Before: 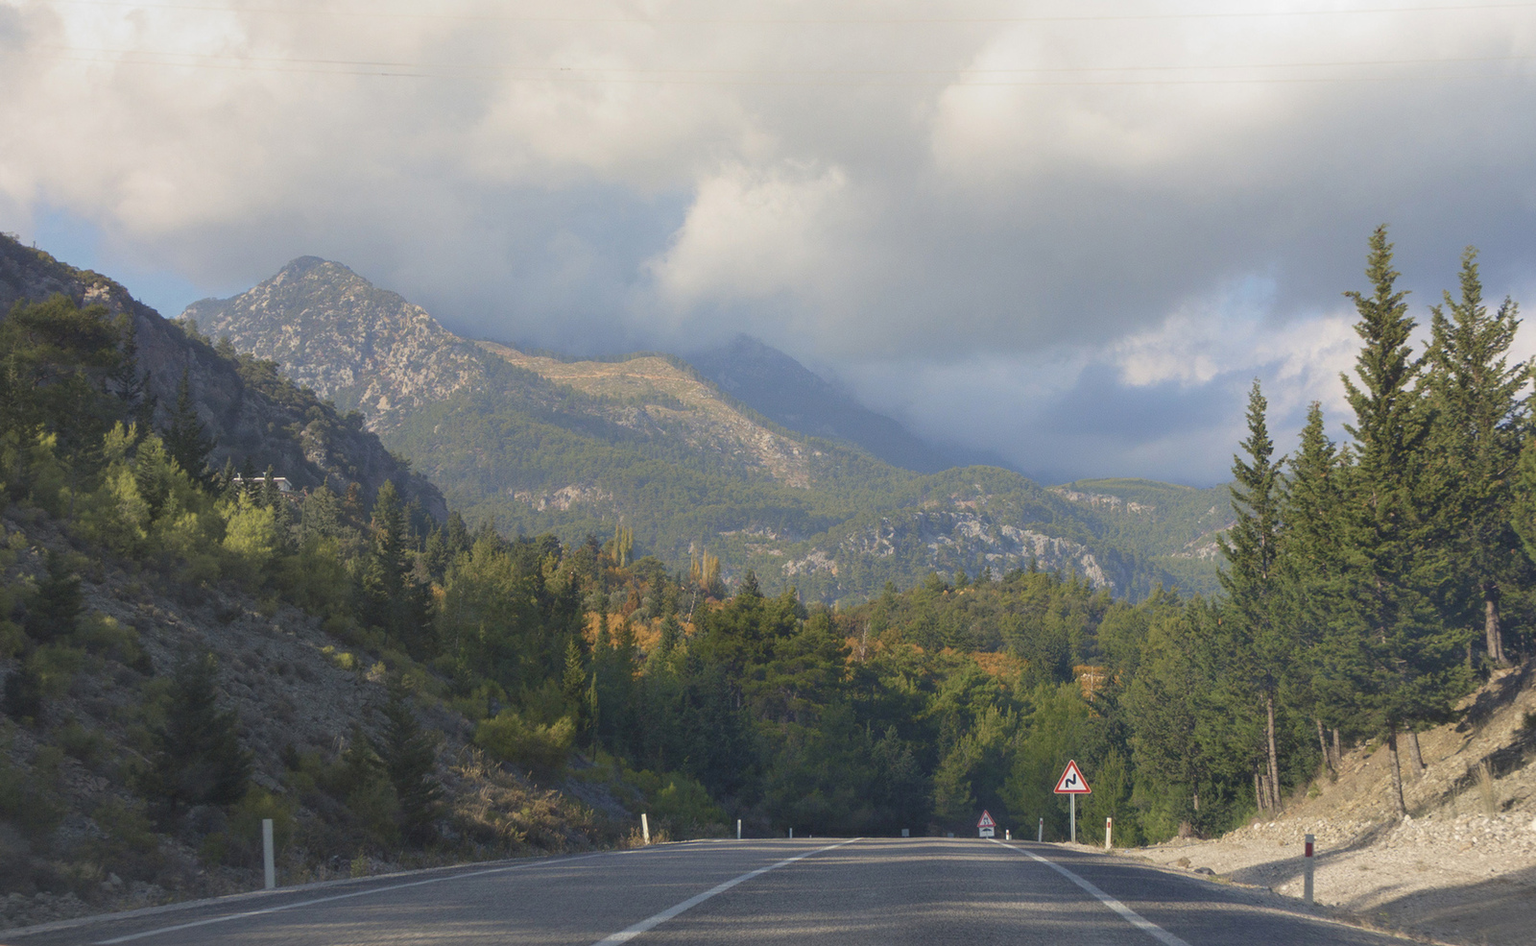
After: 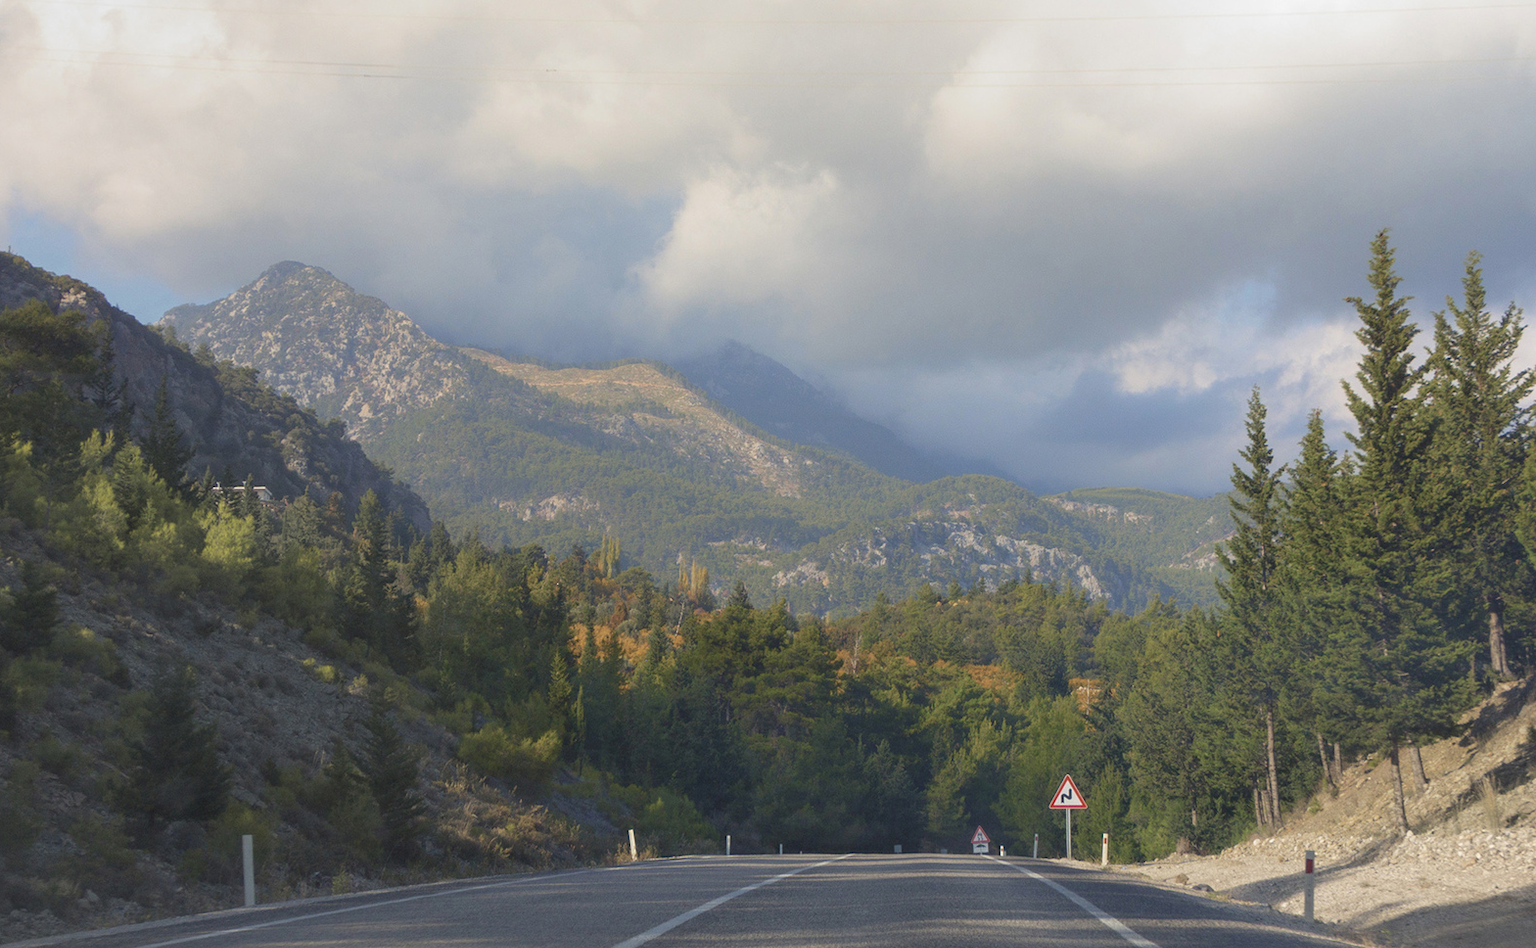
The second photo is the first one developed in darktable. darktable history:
crop: left 1.652%, right 0.275%, bottom 1.61%
